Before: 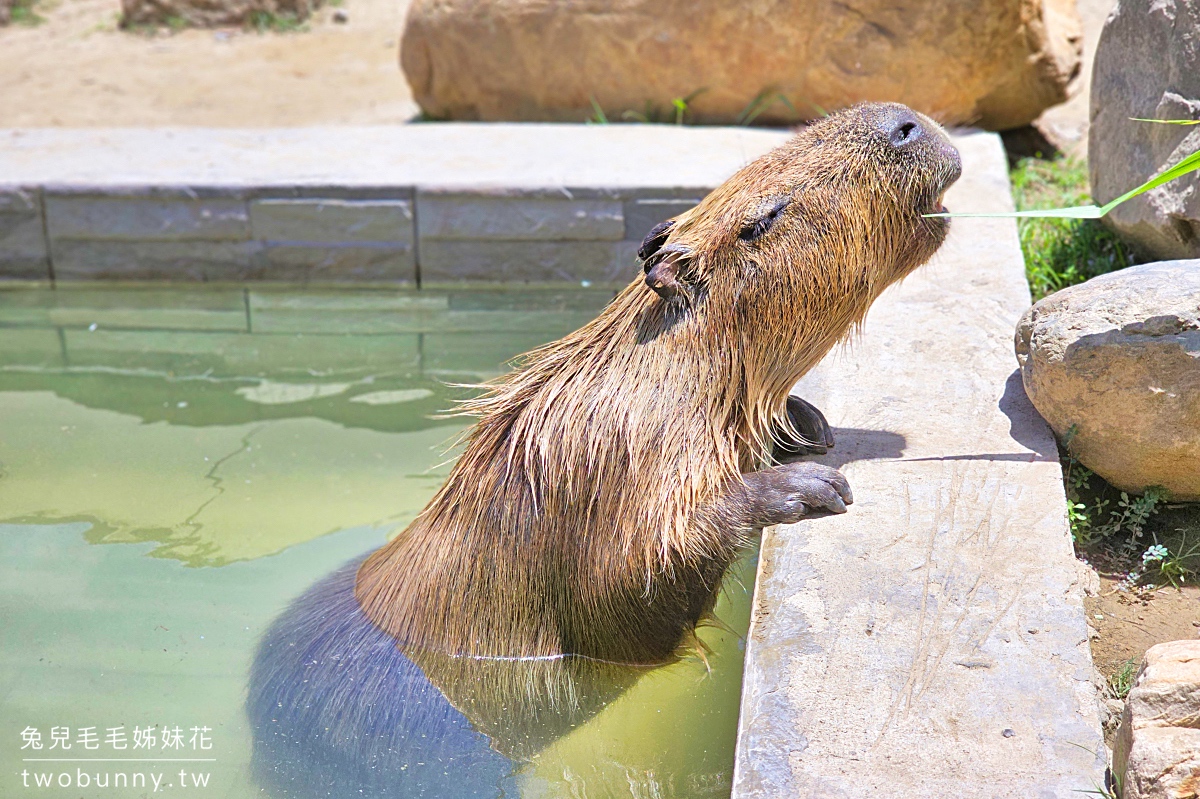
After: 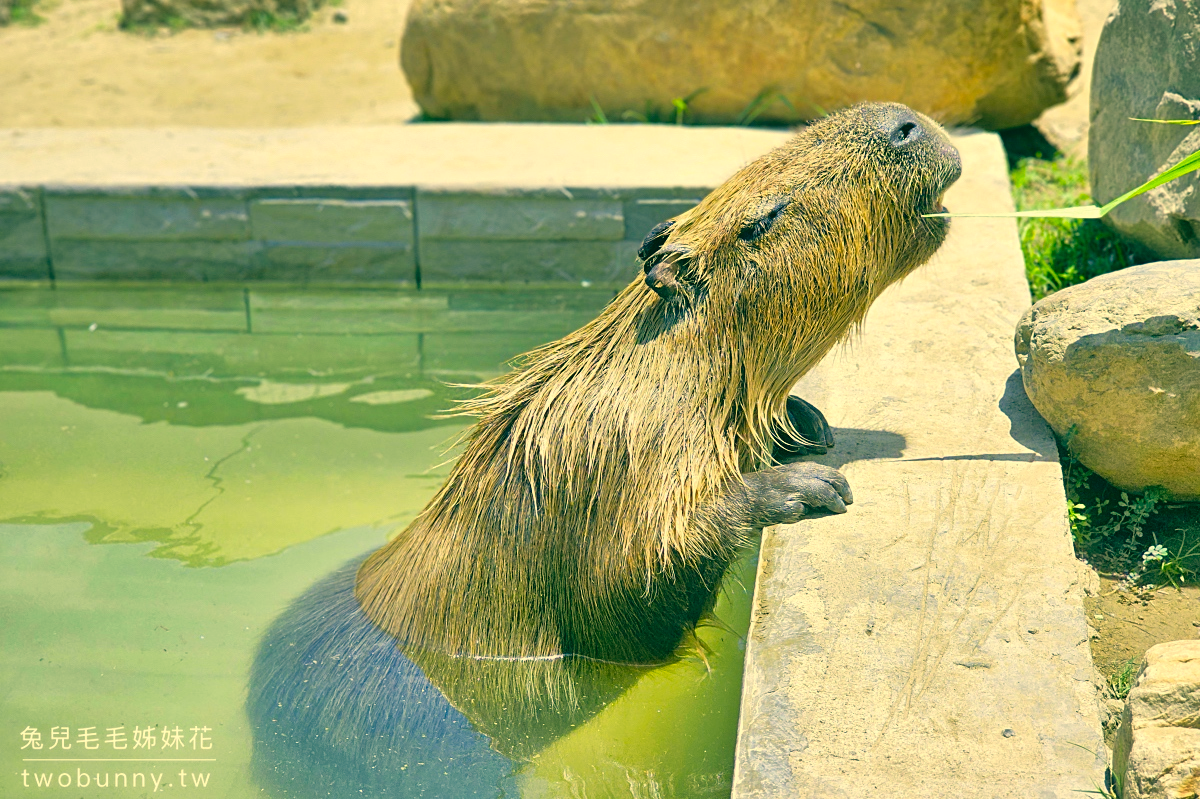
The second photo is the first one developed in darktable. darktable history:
color correction: highlights a* 1.79, highlights b* 33.84, shadows a* -36.03, shadows b* -6.06
